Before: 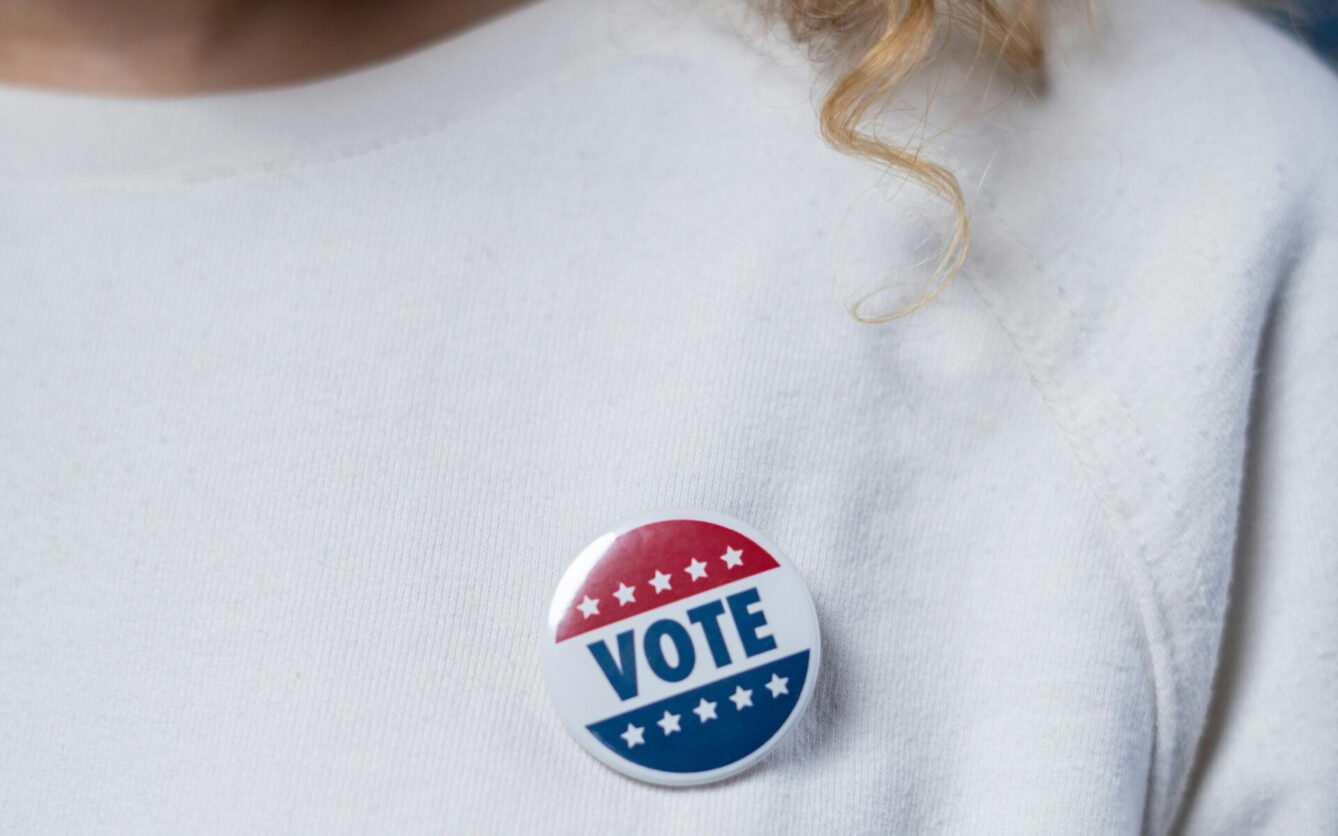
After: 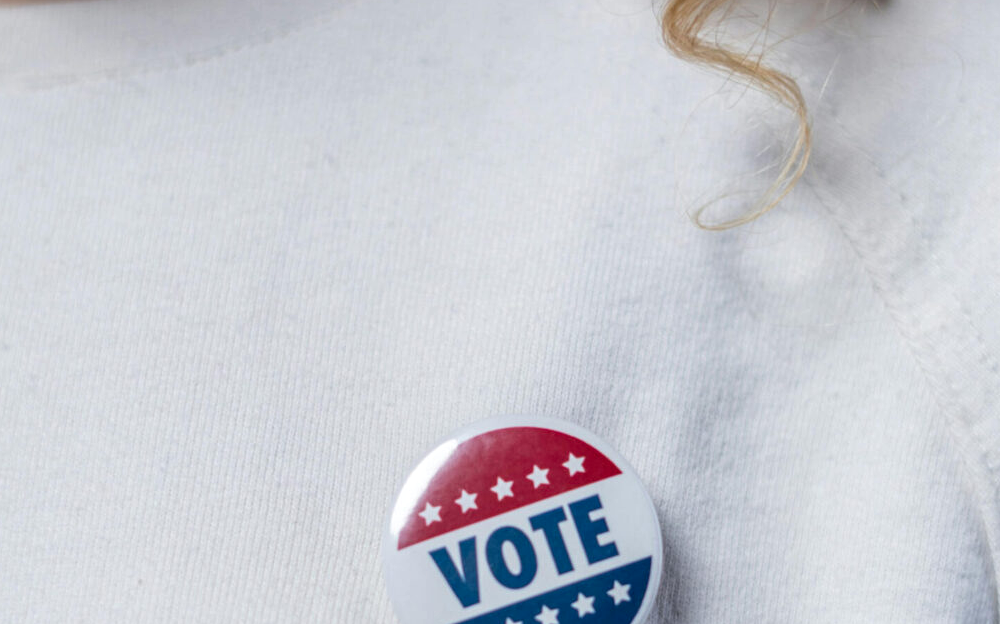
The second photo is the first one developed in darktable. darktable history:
local contrast: on, module defaults
crop and rotate: left 11.831%, top 11.346%, right 13.429%, bottom 13.899%
